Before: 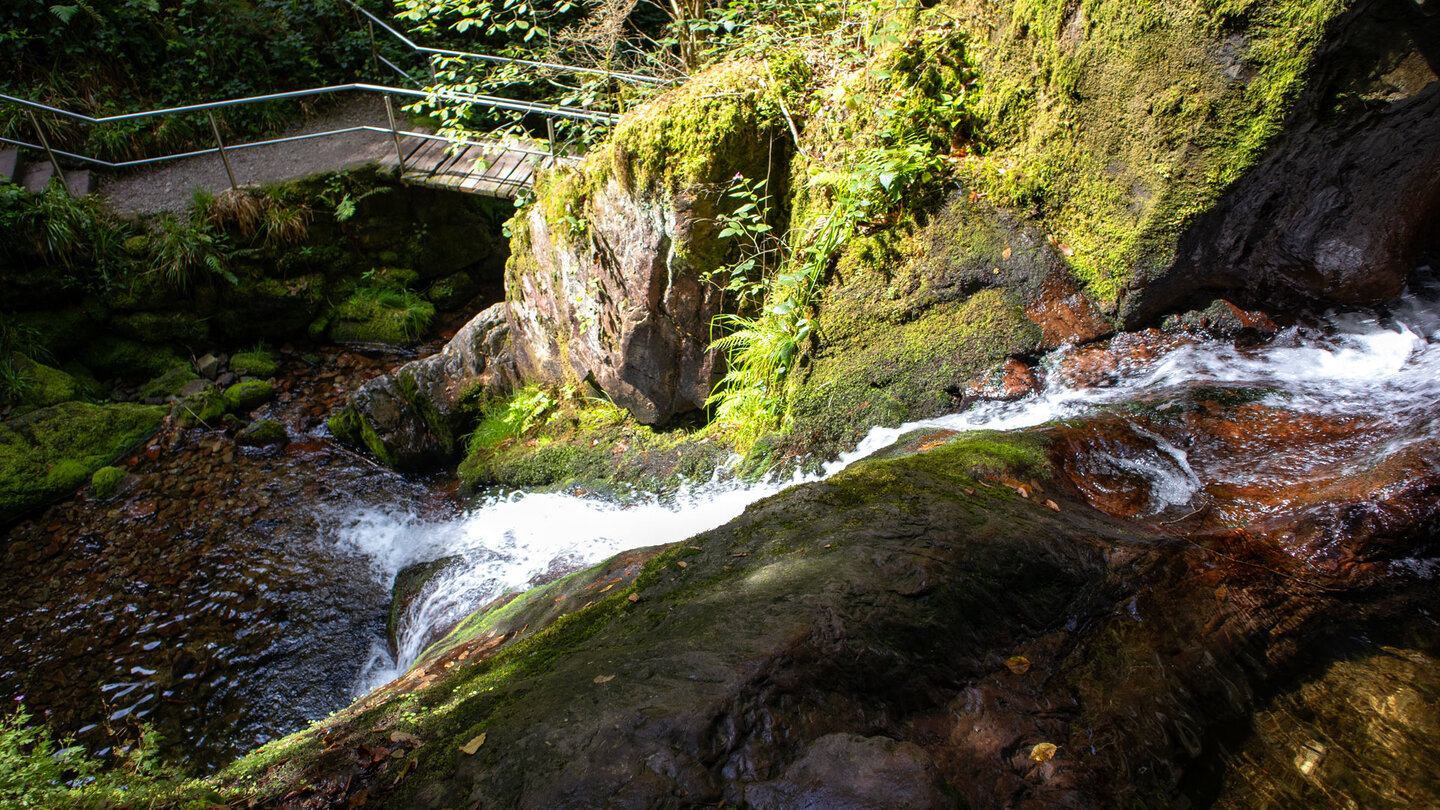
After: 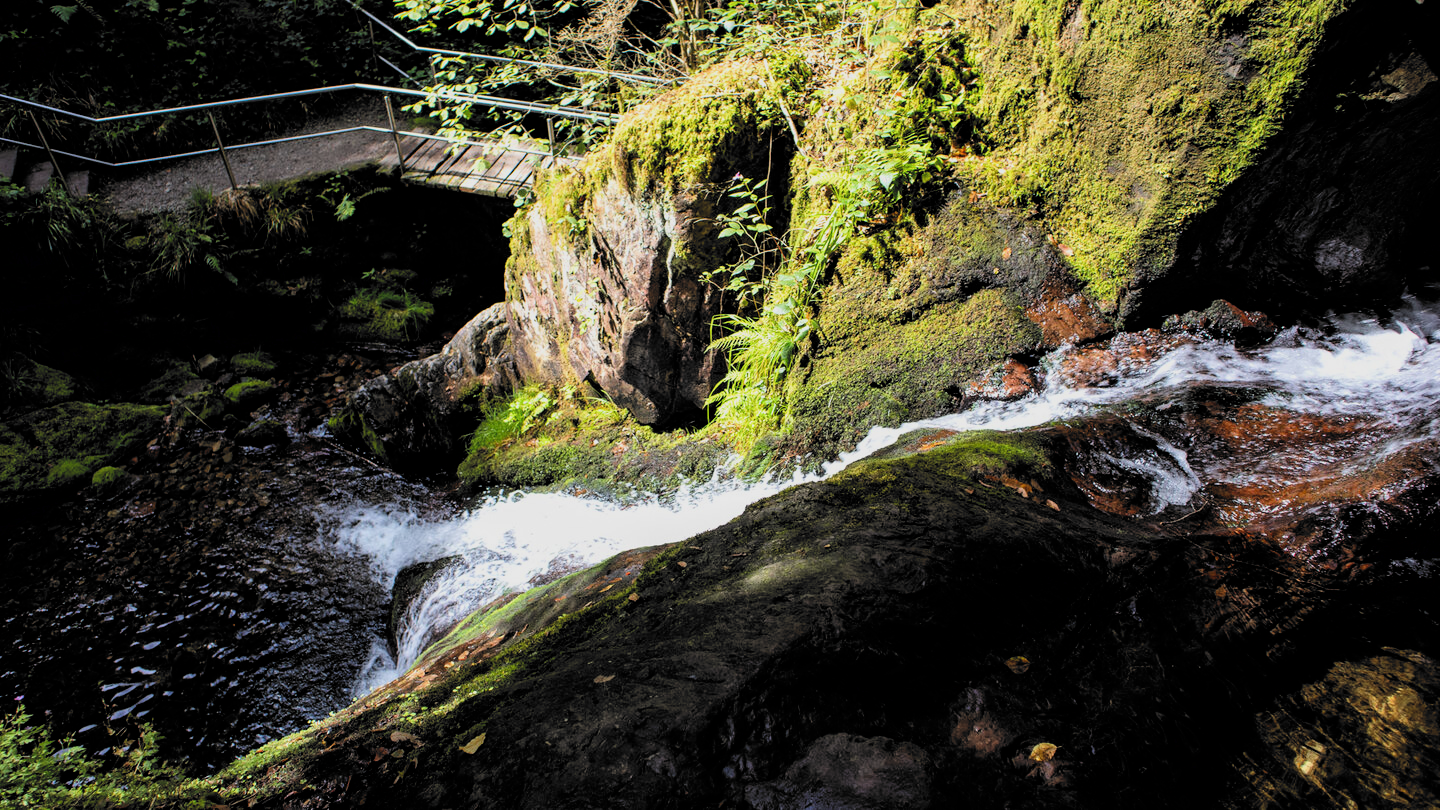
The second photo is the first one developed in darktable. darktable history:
filmic rgb: black relative exposure -5.07 EV, white relative exposure 3.5 EV, hardness 3.17, contrast 1.195, highlights saturation mix -48.98%, color science v6 (2022)
